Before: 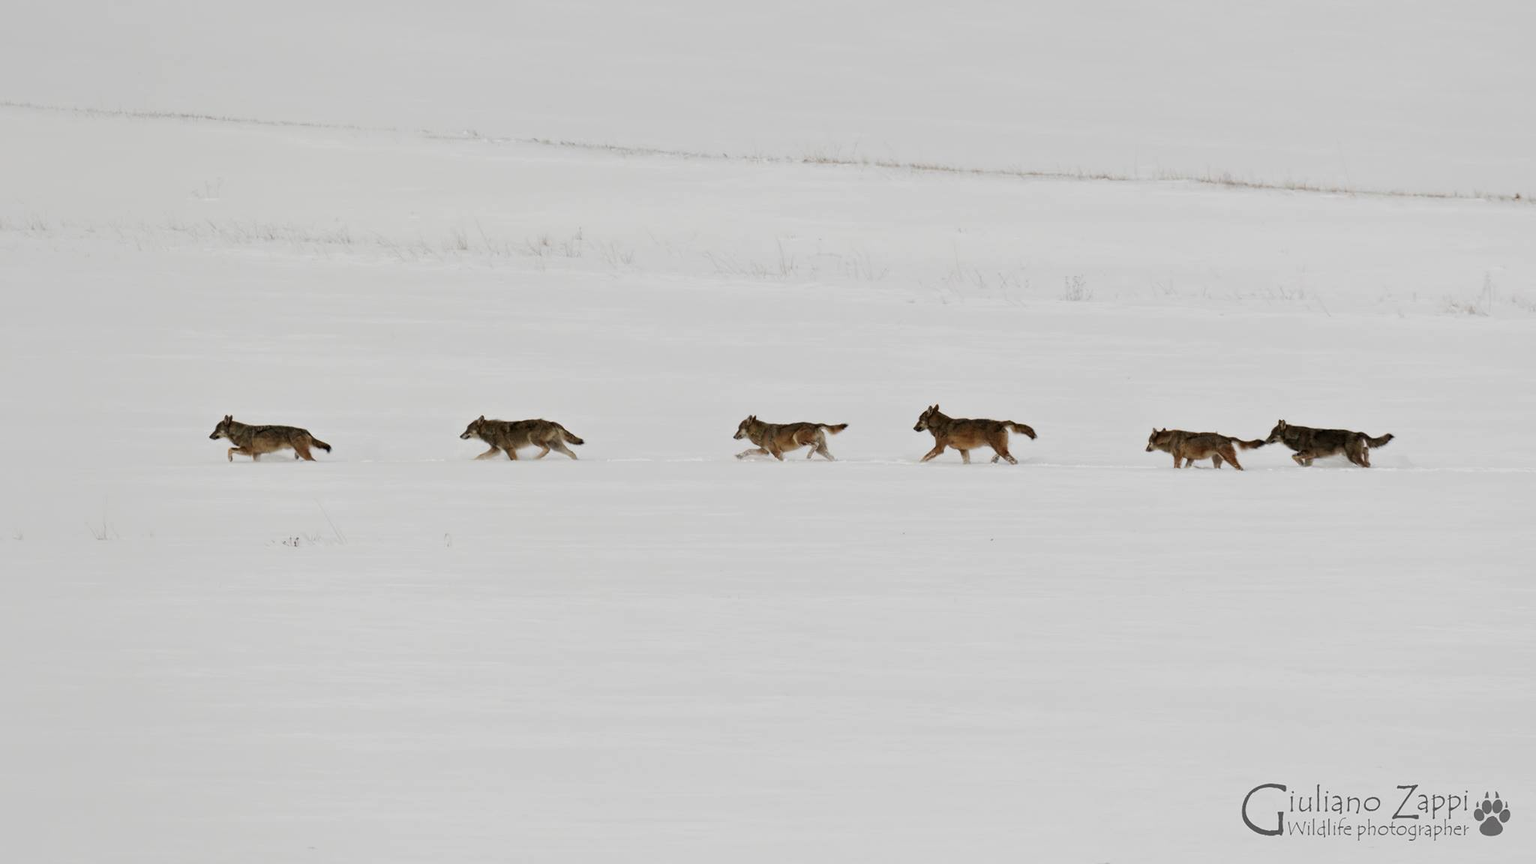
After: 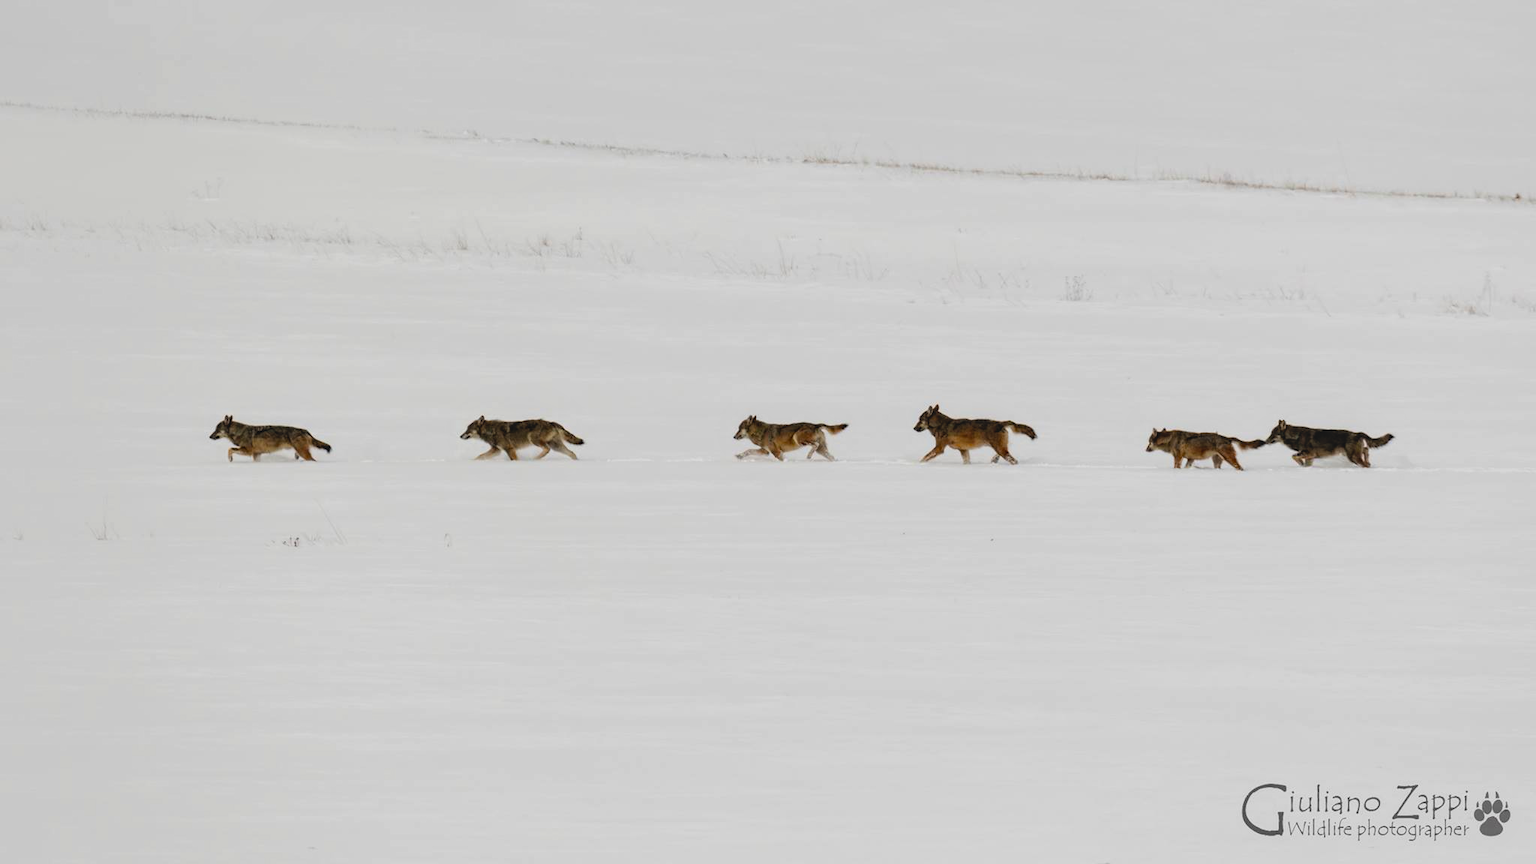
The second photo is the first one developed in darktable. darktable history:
filmic rgb: black relative exposure -12 EV, white relative exposure 2.8 EV, threshold 3 EV, target black luminance 0%, hardness 8.06, latitude 70.41%, contrast 1.14, highlights saturation mix 10%, shadows ↔ highlights balance -0.388%, color science v4 (2020), iterations of high-quality reconstruction 10, contrast in shadows soft, contrast in highlights soft, enable highlight reconstruction true
local contrast: detail 110%
